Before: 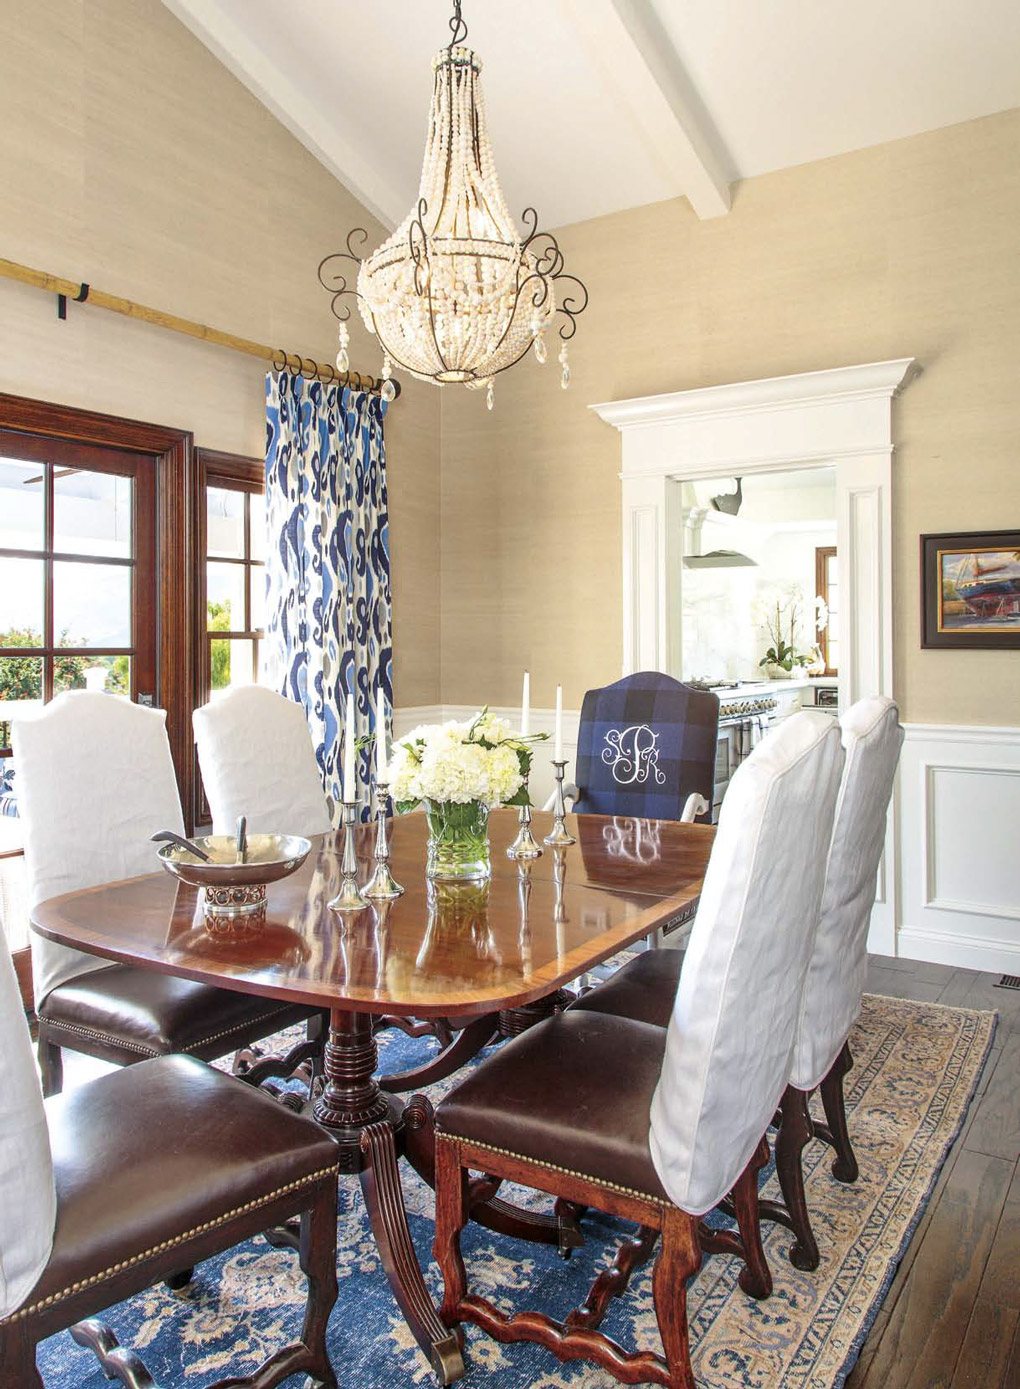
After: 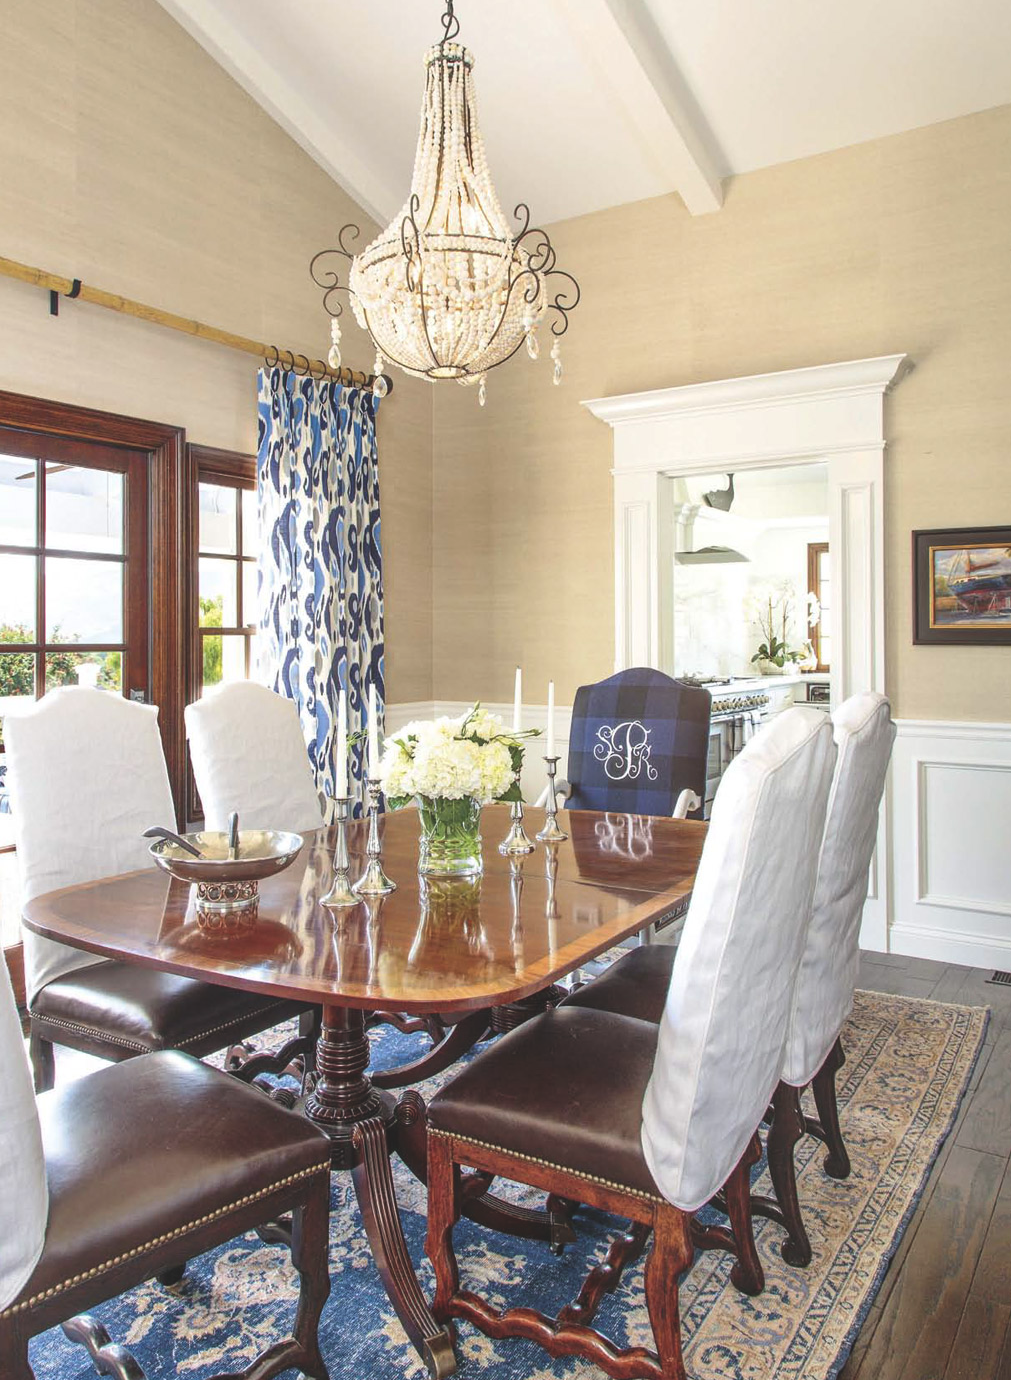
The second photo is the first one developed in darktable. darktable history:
crop and rotate: left 0.82%, top 0.313%, bottom 0.329%
exposure: black level correction -0.016, compensate exposure bias true, compensate highlight preservation false
